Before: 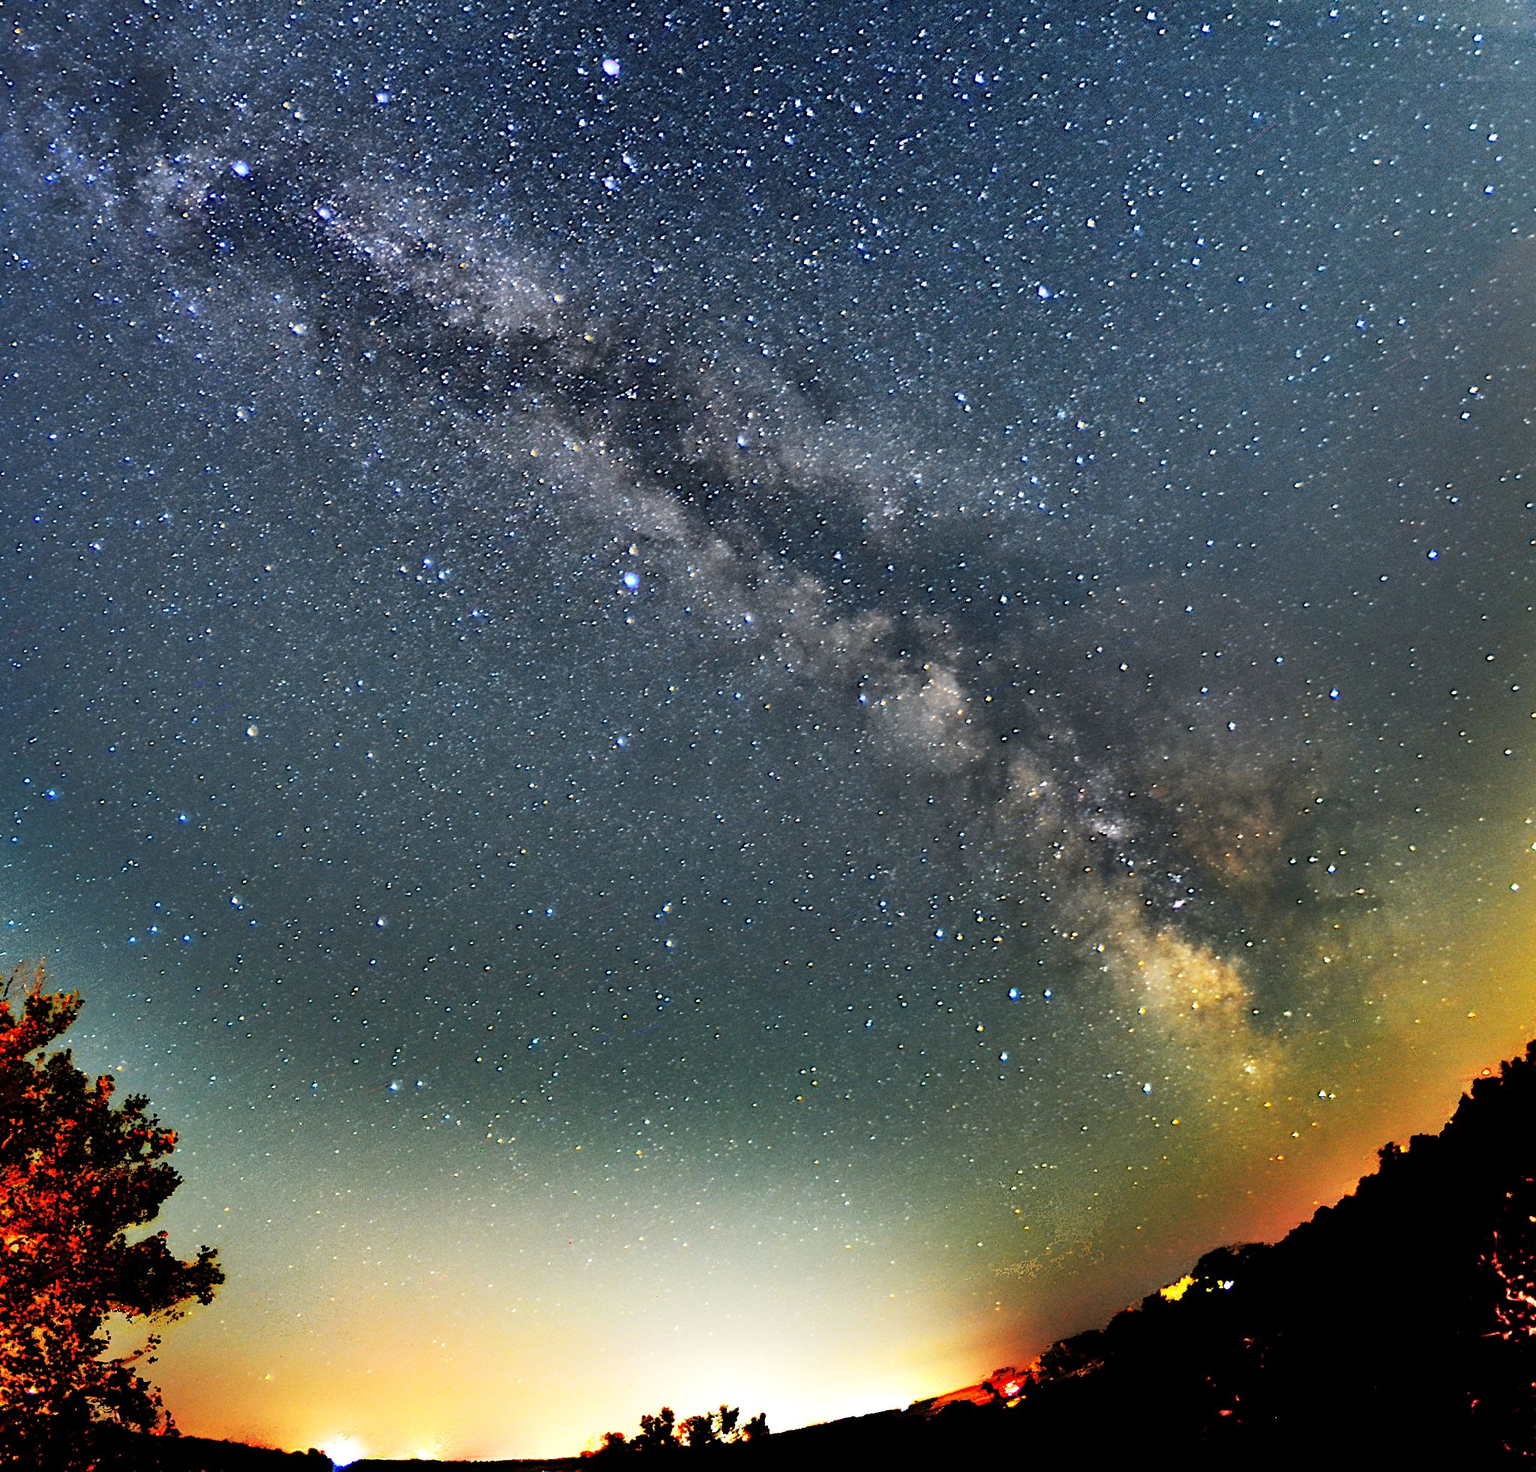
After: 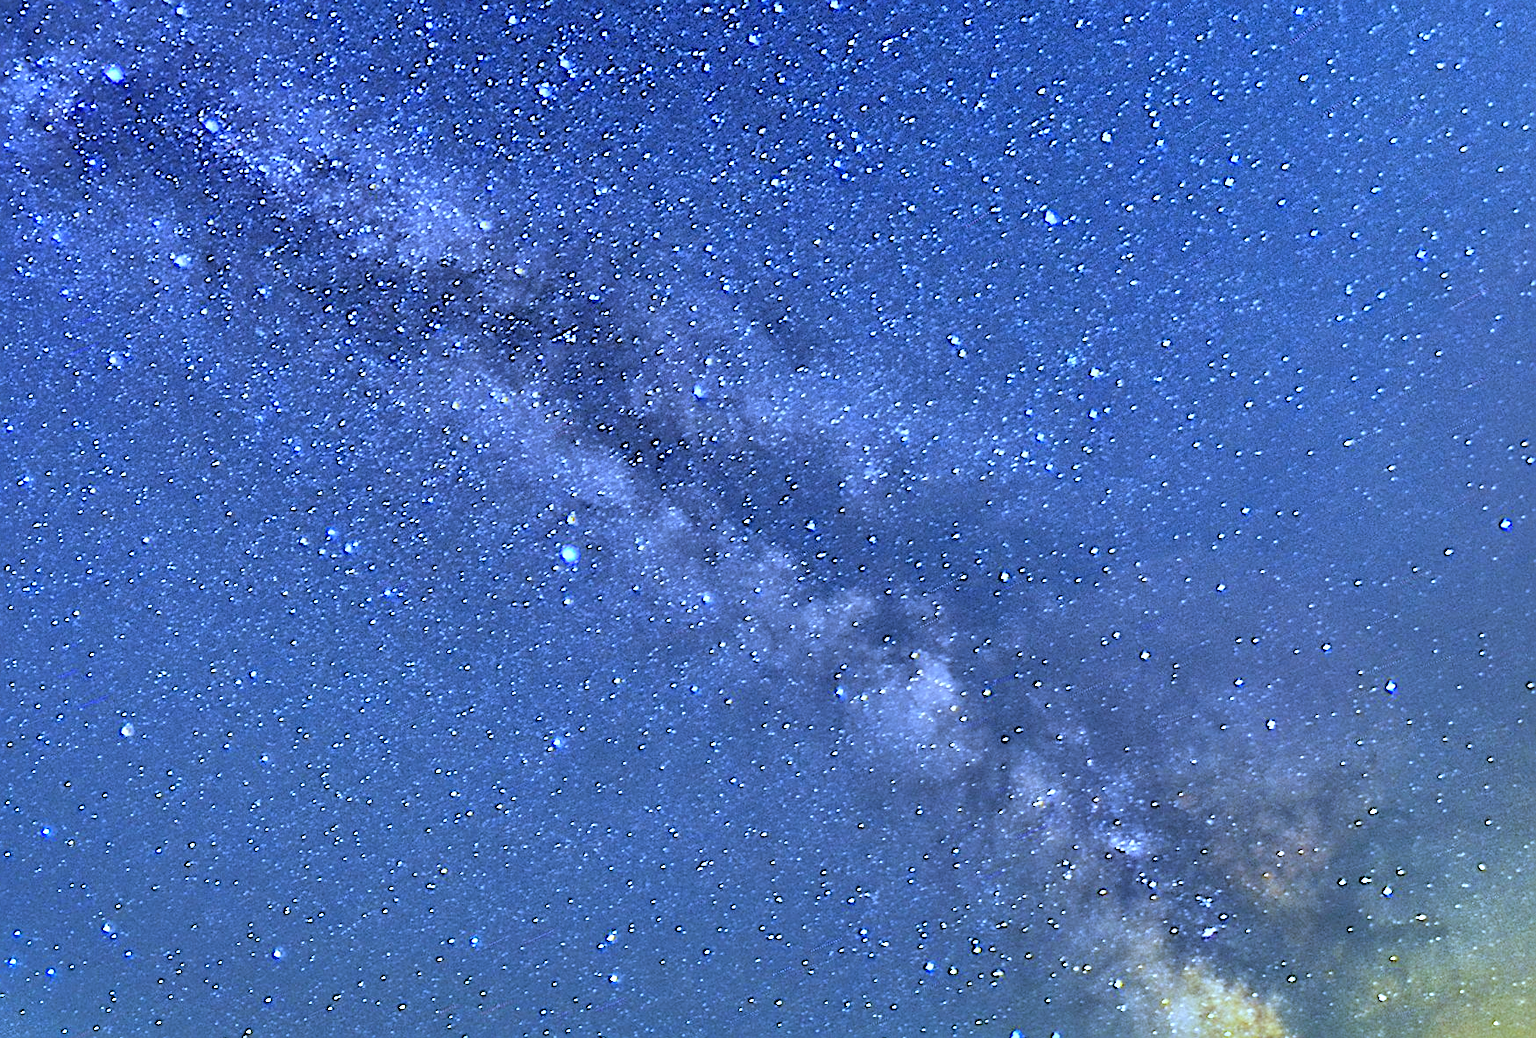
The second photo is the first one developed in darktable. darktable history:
tone equalizer: -7 EV 0.15 EV, -6 EV 0.6 EV, -5 EV 1.15 EV, -4 EV 1.33 EV, -3 EV 1.15 EV, -2 EV 0.6 EV, -1 EV 0.15 EV, mask exposure compensation -0.5 EV
white balance: red 0.766, blue 1.537
crop and rotate: left 9.345%, top 7.22%, right 4.982%, bottom 32.331%
sharpen: on, module defaults
